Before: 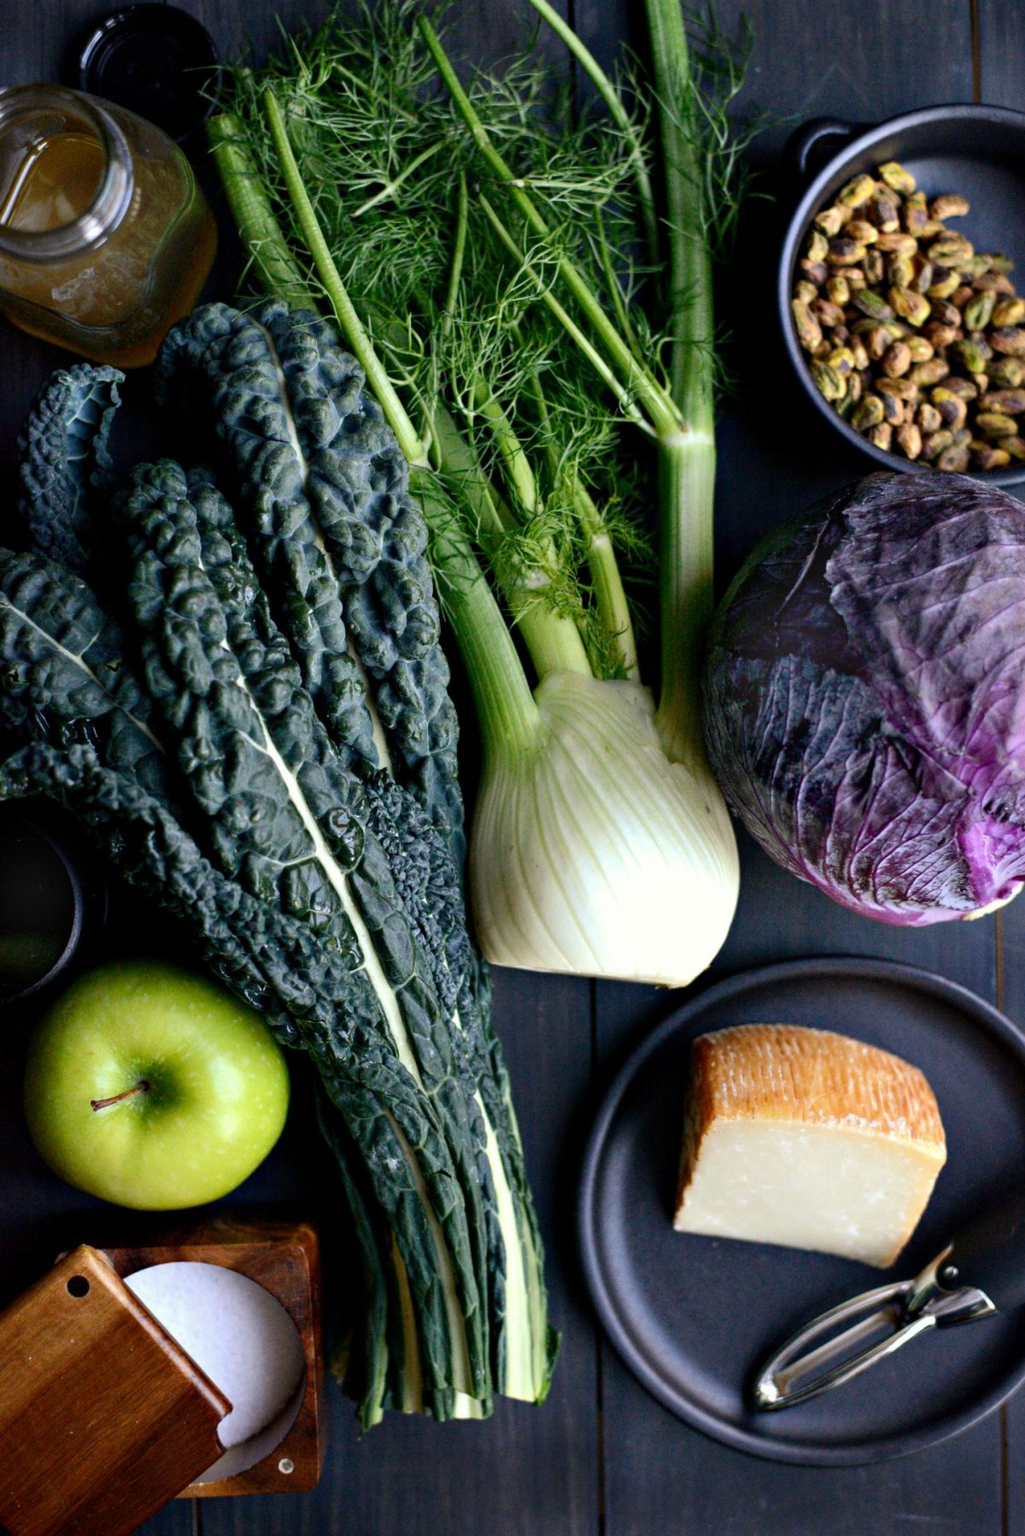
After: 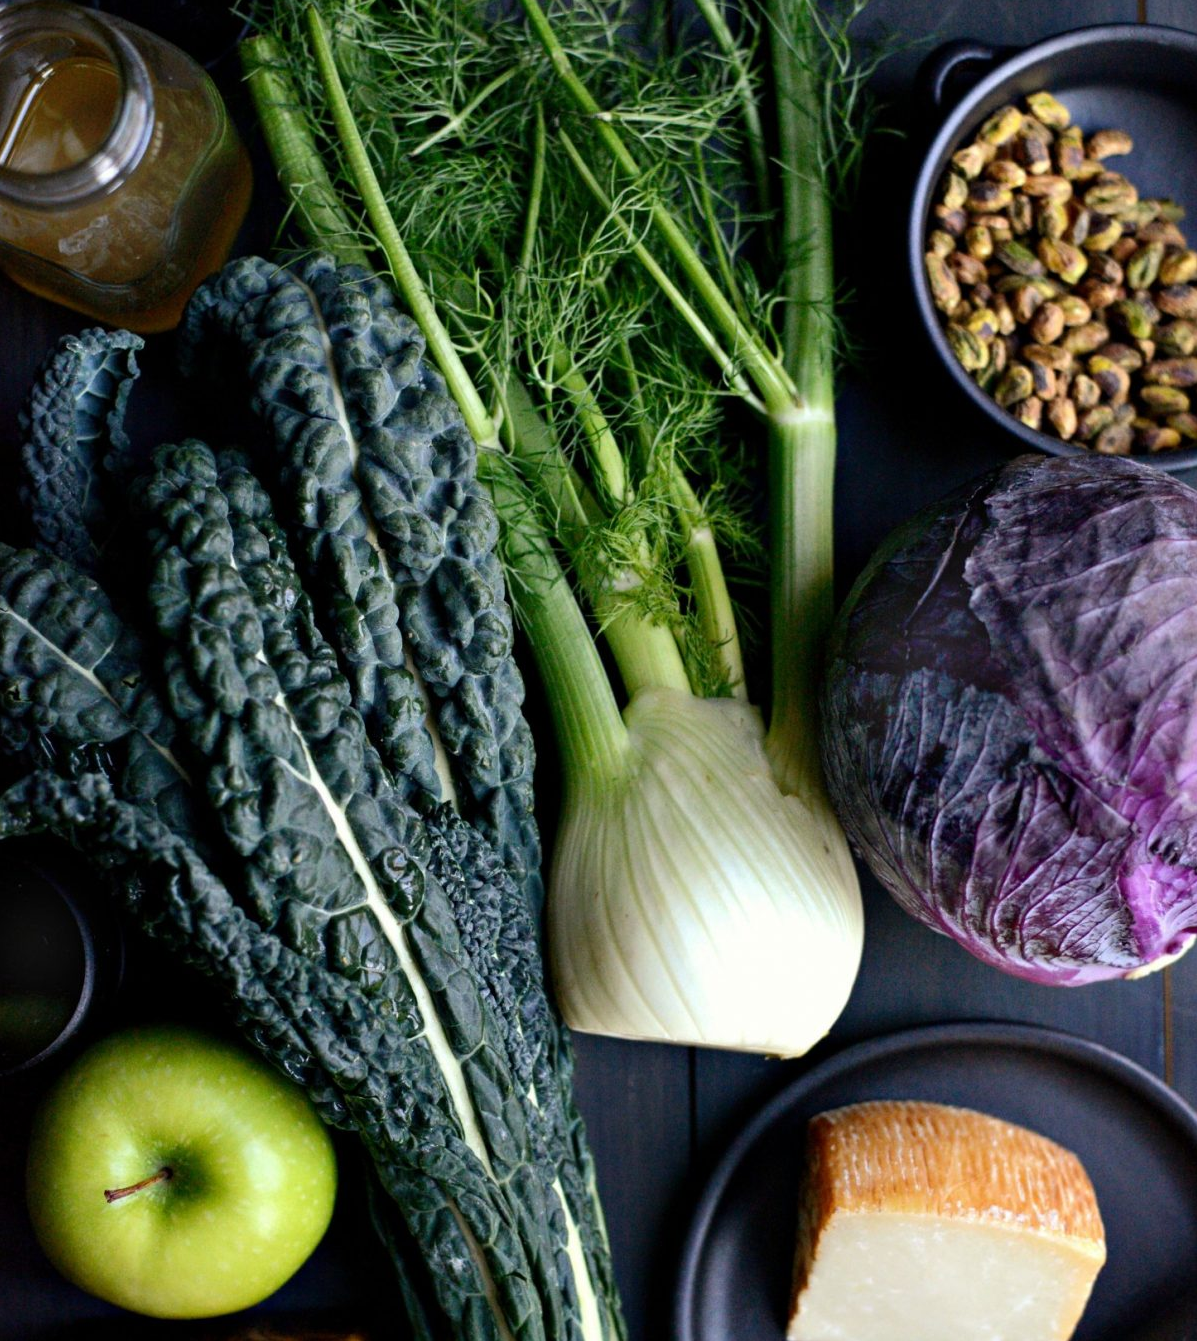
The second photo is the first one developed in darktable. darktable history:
crop: left 0.202%, top 5.483%, bottom 19.894%
